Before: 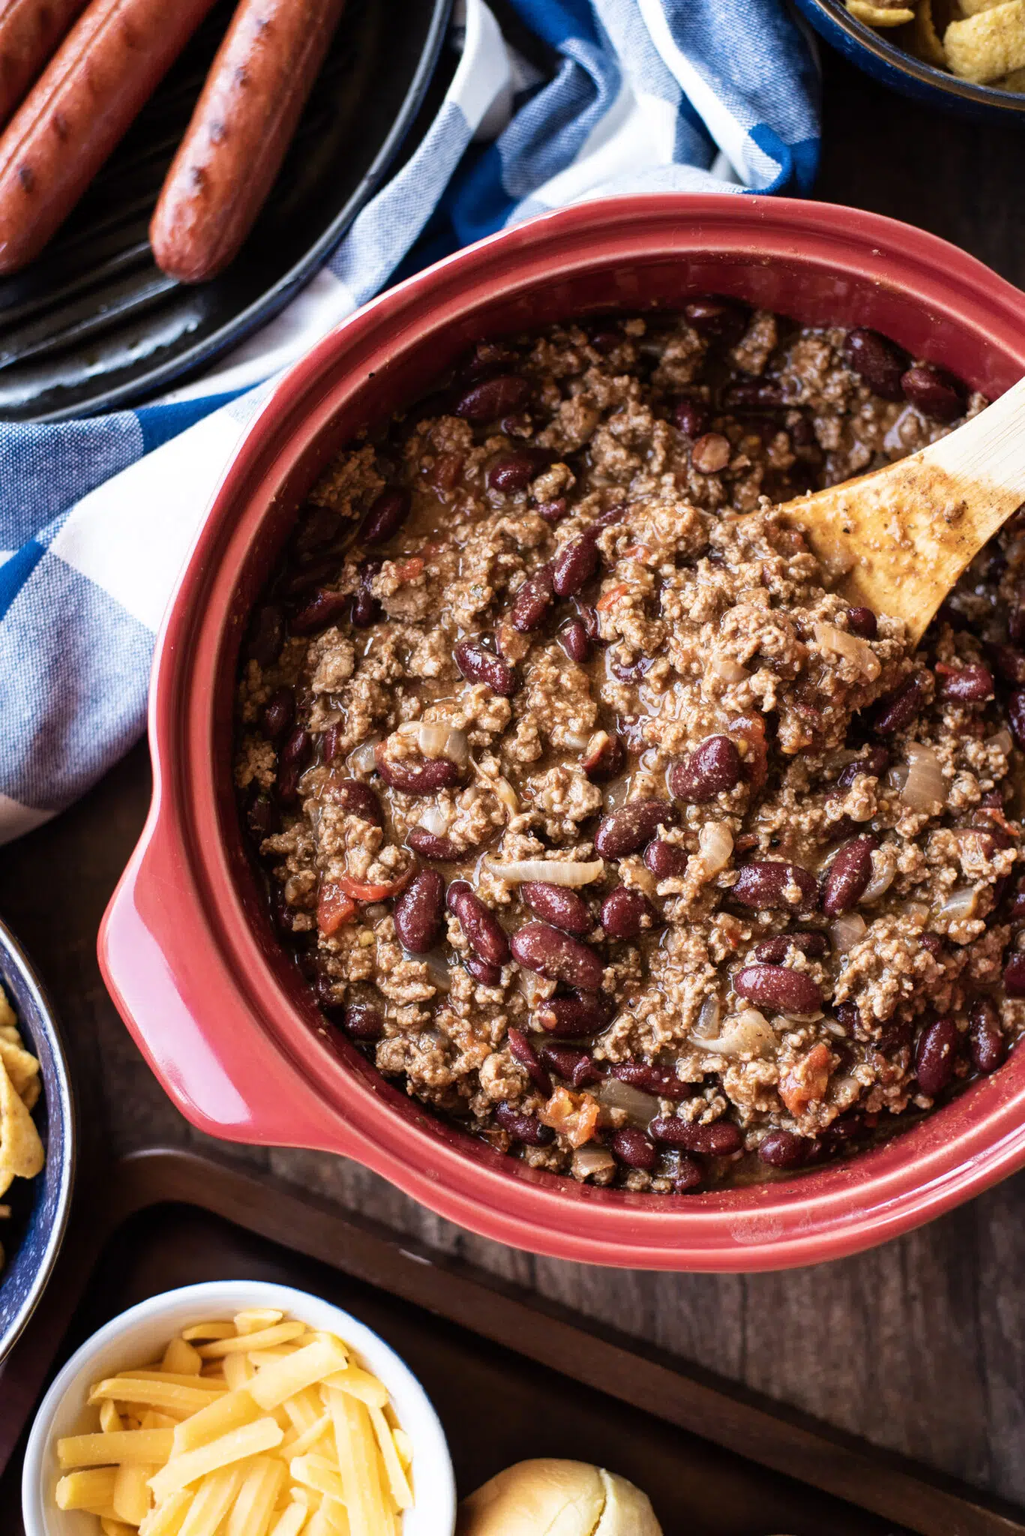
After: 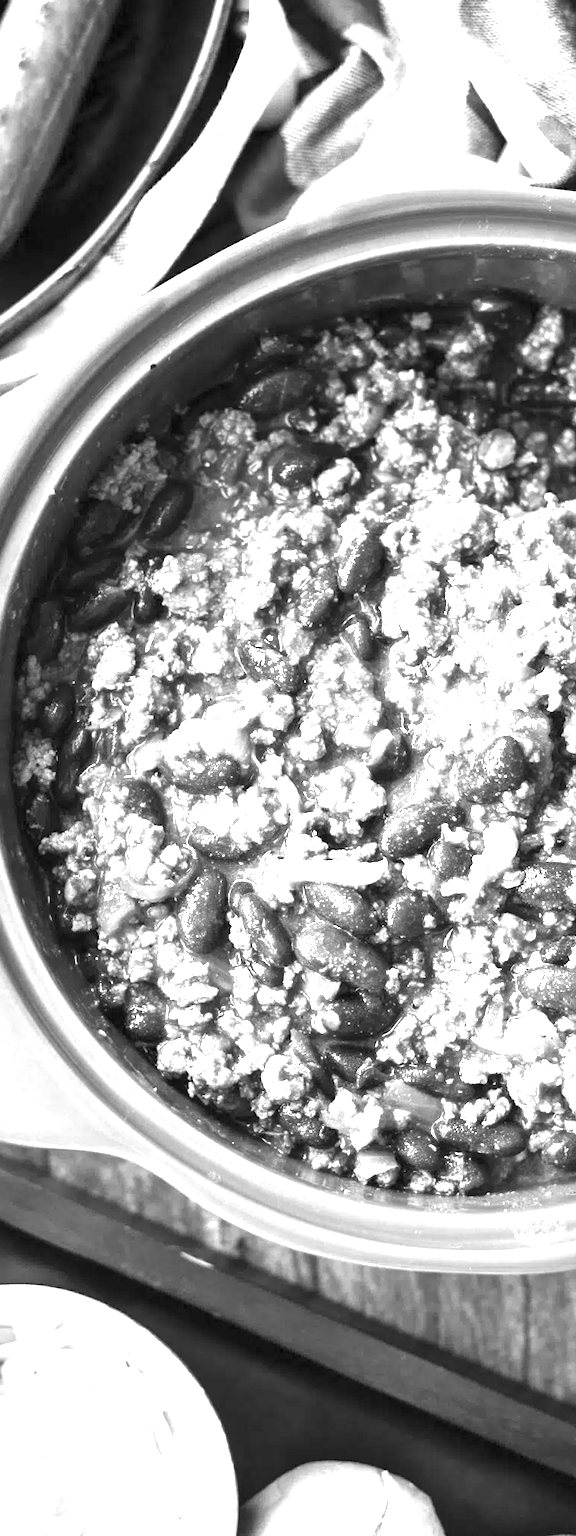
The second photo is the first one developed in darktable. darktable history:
crop: left 21.674%, right 22.086%
monochrome: a 14.95, b -89.96
rotate and perspective: rotation 0.174°, lens shift (vertical) 0.013, lens shift (horizontal) 0.019, shear 0.001, automatic cropping original format, crop left 0.007, crop right 0.991, crop top 0.016, crop bottom 0.997
exposure: black level correction 0, exposure 2.327 EV, compensate exposure bias true, compensate highlight preservation false
